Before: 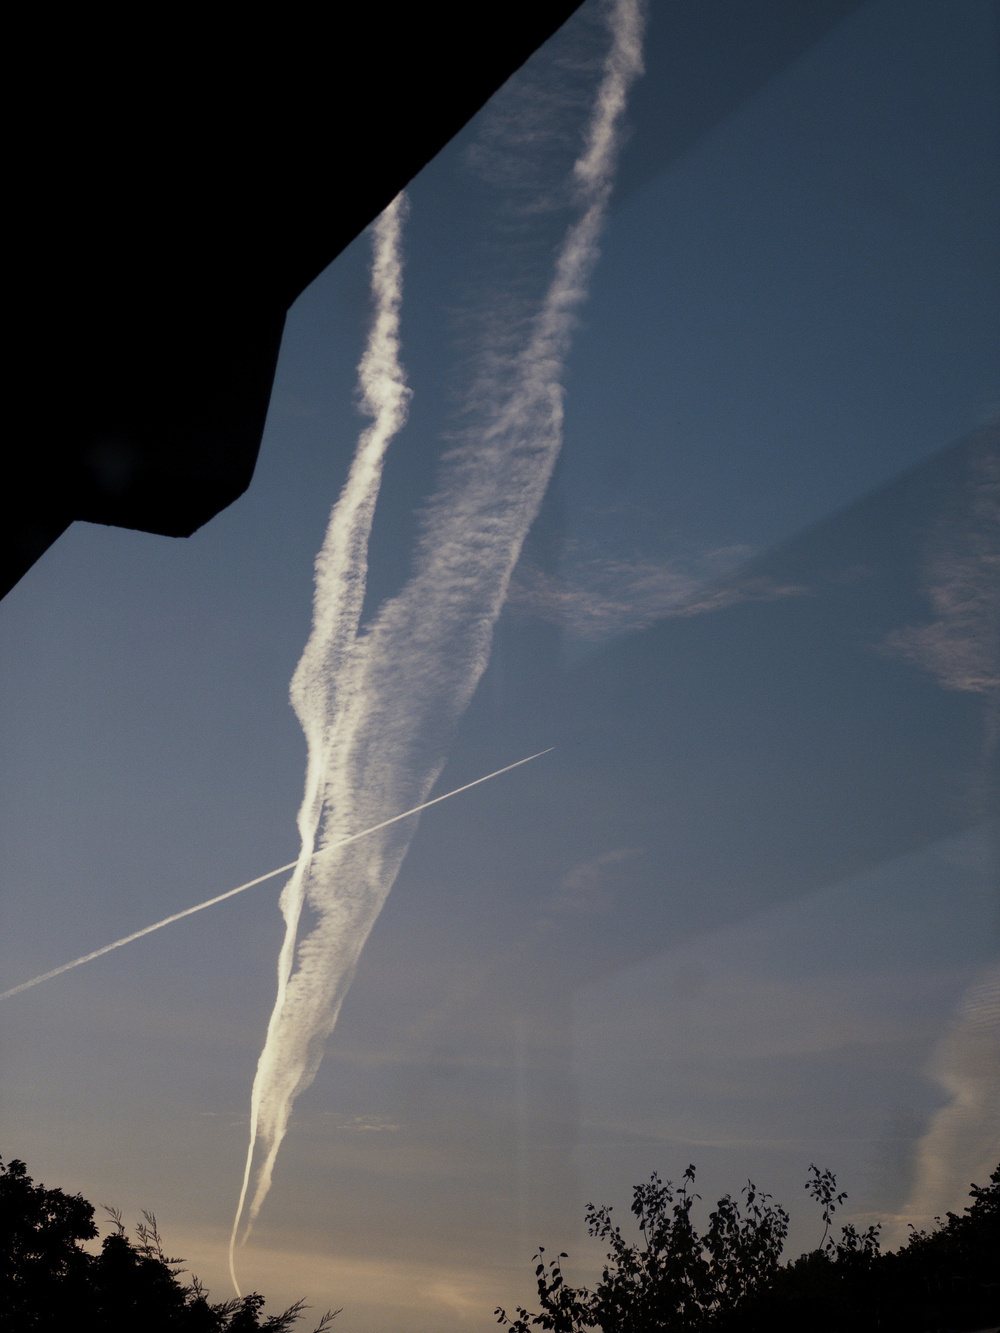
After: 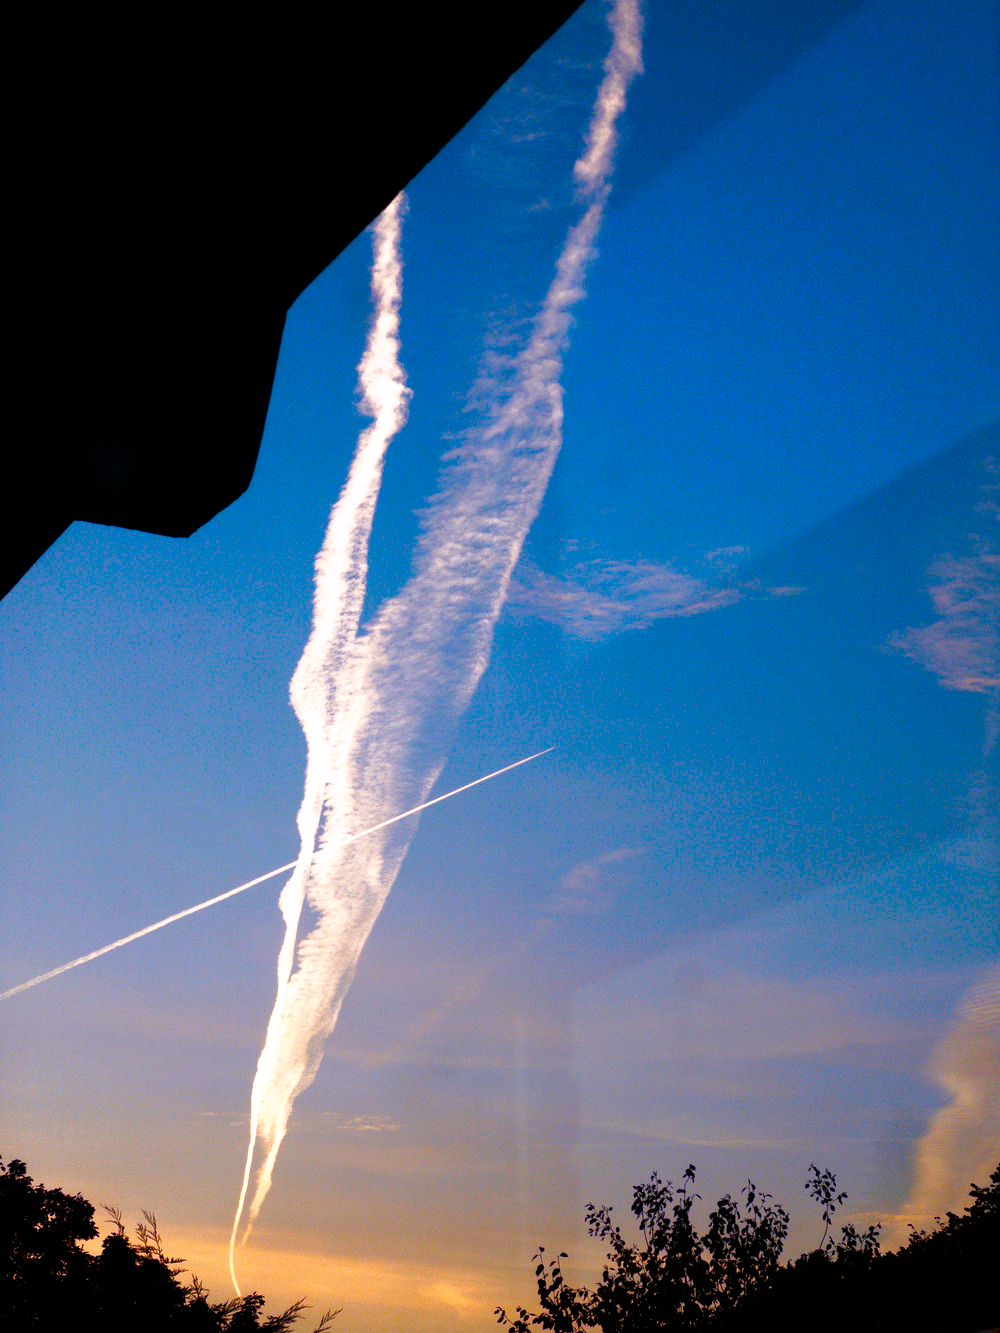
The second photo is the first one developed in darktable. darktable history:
color correction: highlights a* 1.59, highlights b* -1.7, saturation 2.48
exposure: exposure 0.785 EV, compensate highlight preservation false
rgb curve: curves: ch0 [(0, 0) (0.415, 0.237) (1, 1)]
base curve: curves: ch0 [(0, 0) (0.005, 0.002) (0.15, 0.3) (0.4, 0.7) (0.75, 0.95) (1, 1)], preserve colors none
